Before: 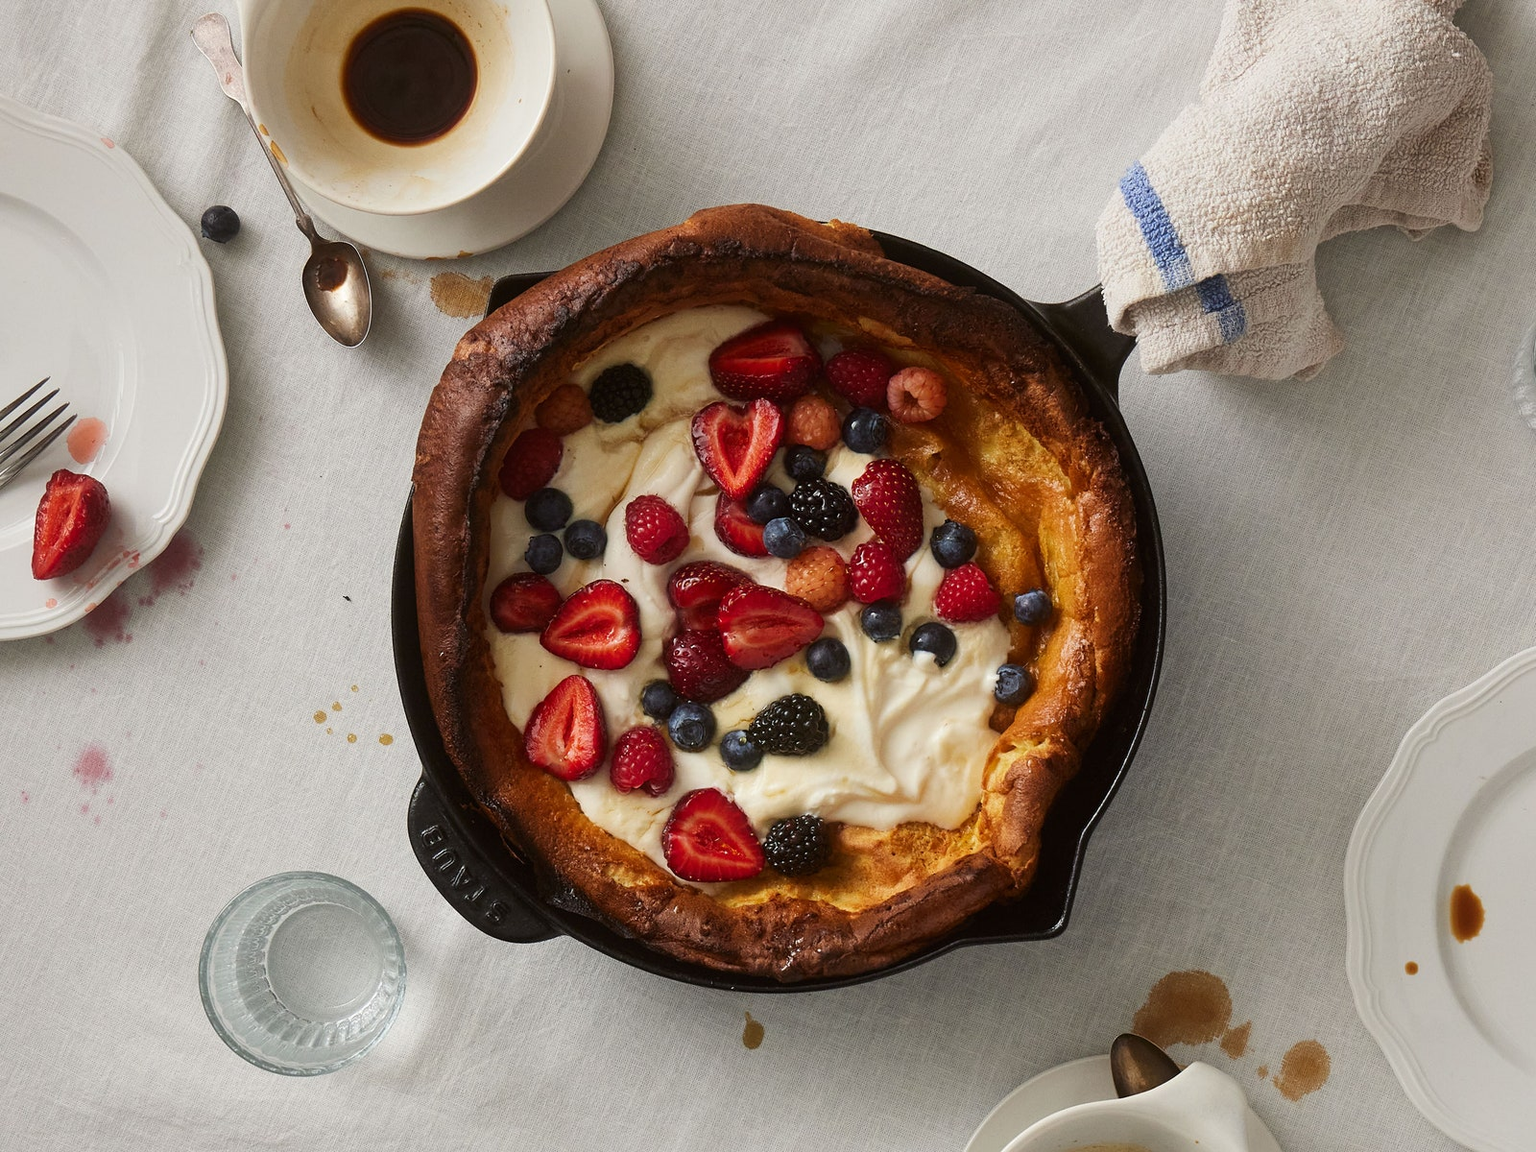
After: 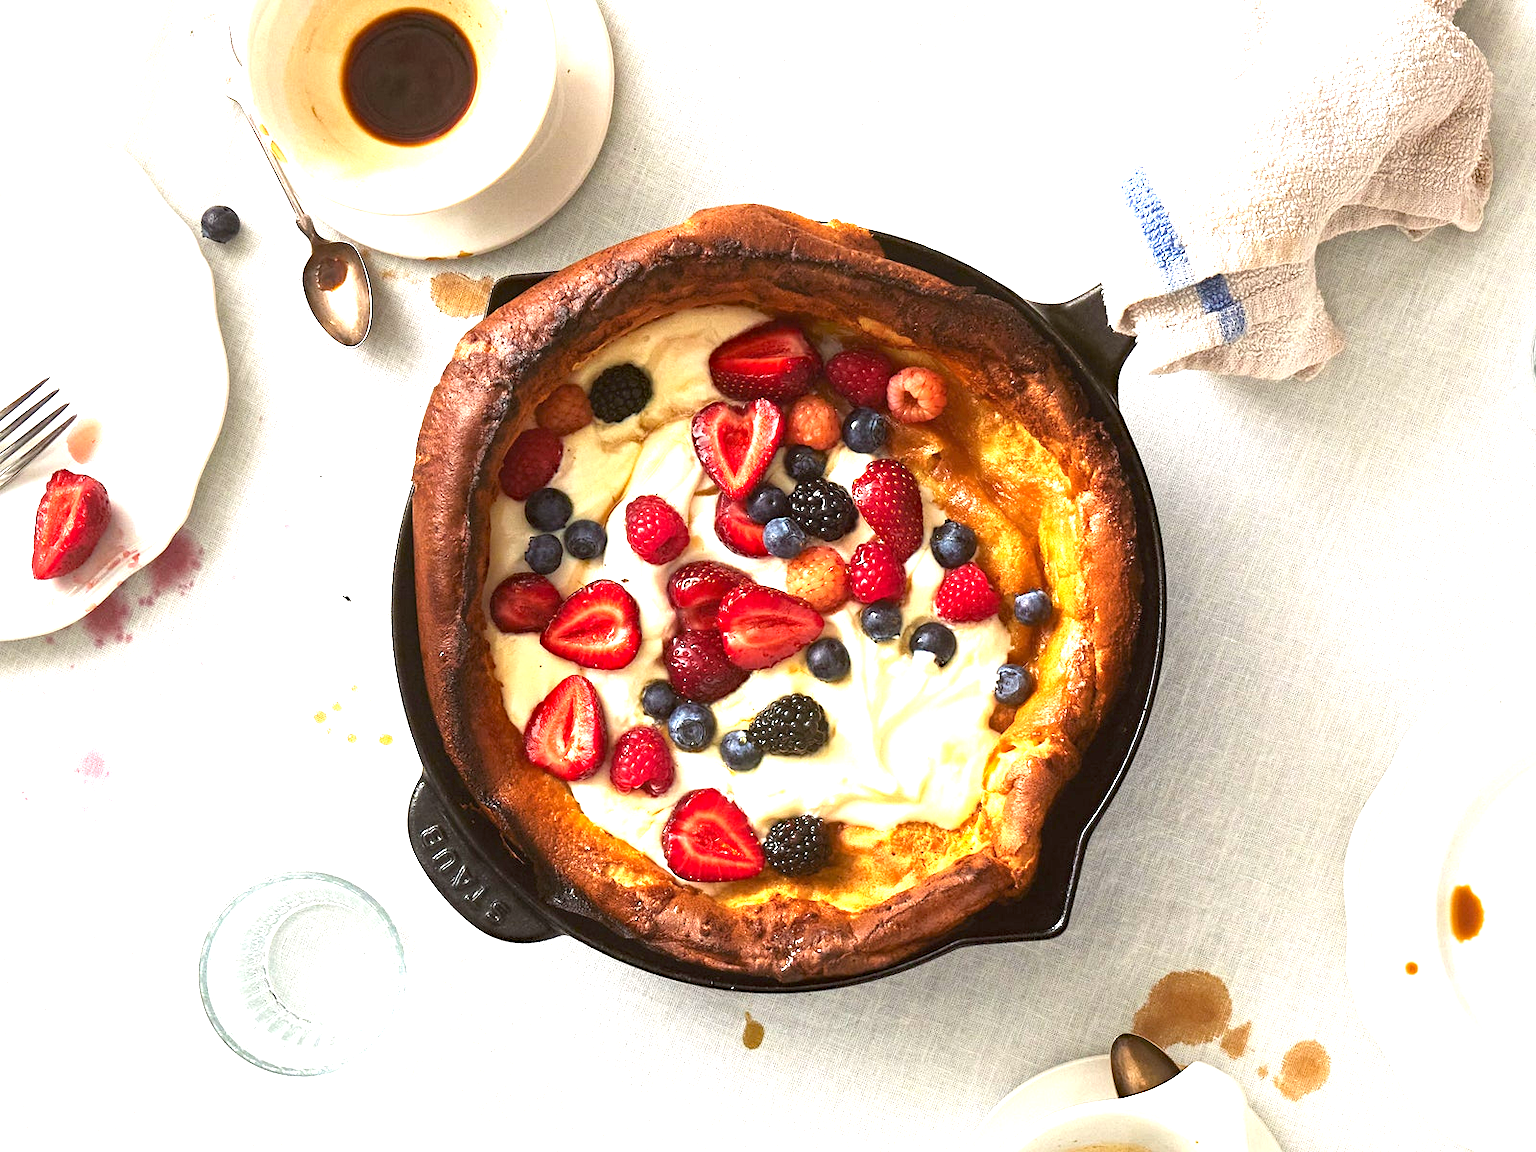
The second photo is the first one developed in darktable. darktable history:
haze removal: compatibility mode true, adaptive false
exposure: black level correction 0, exposure 1.9 EV, compensate highlight preservation false
